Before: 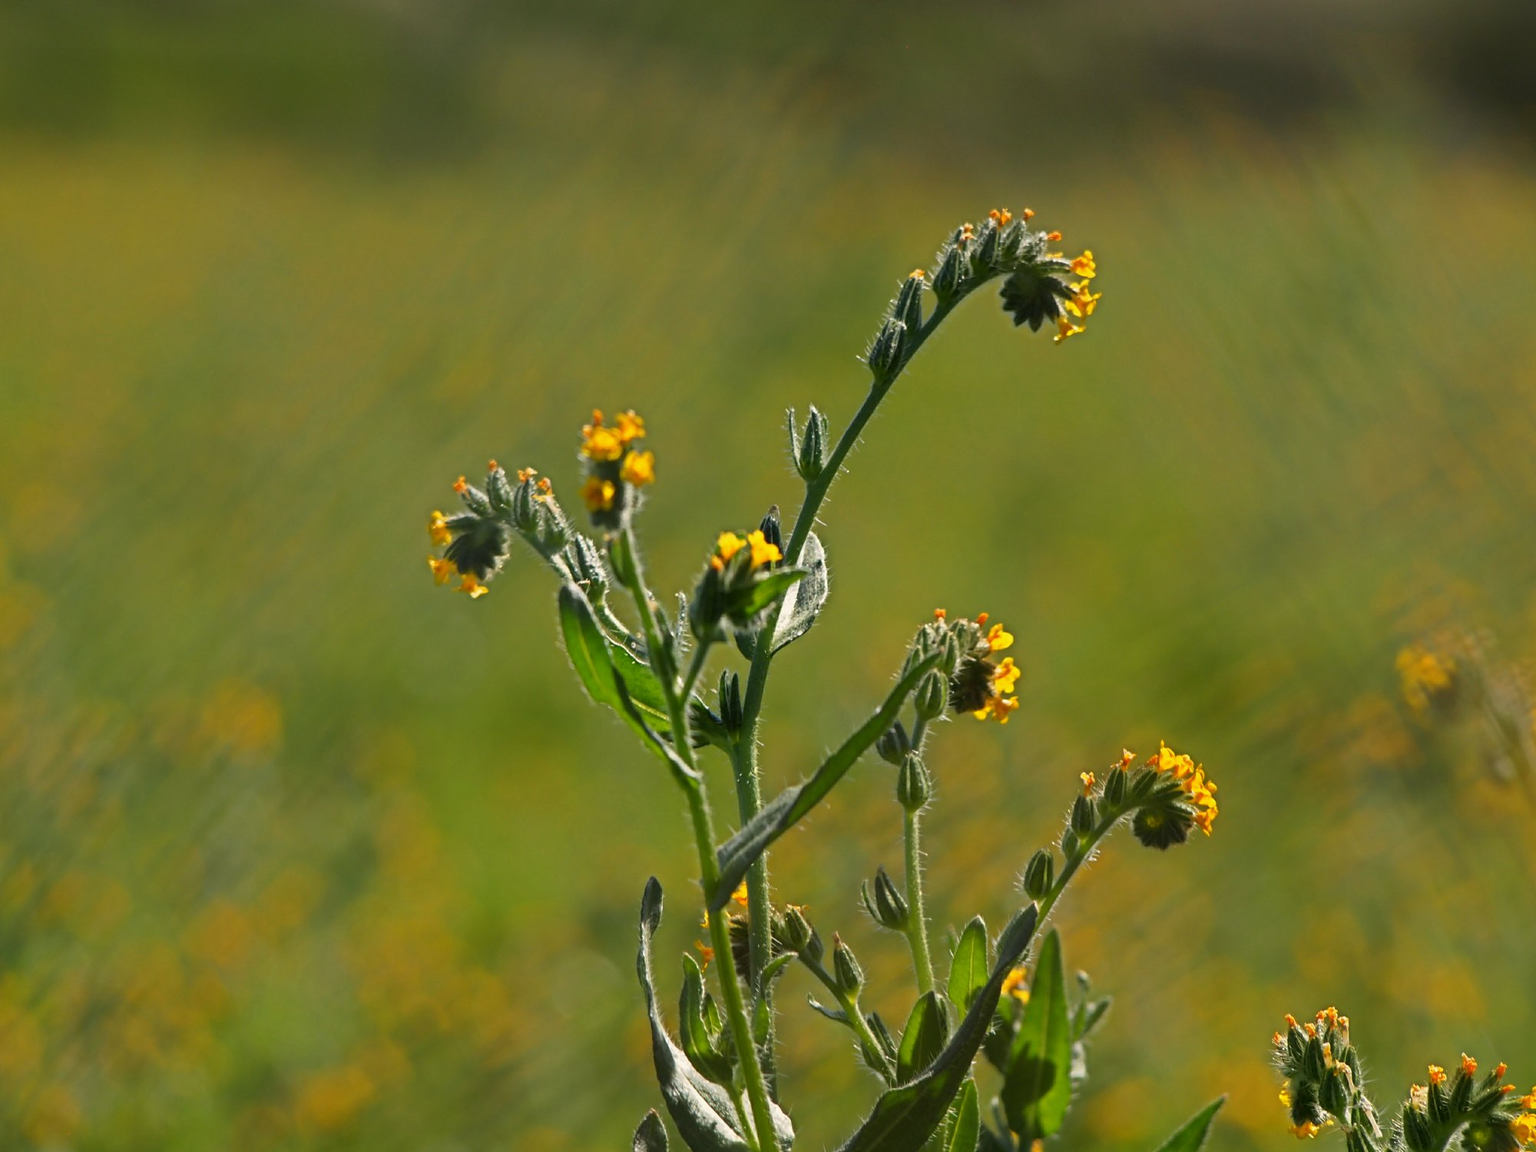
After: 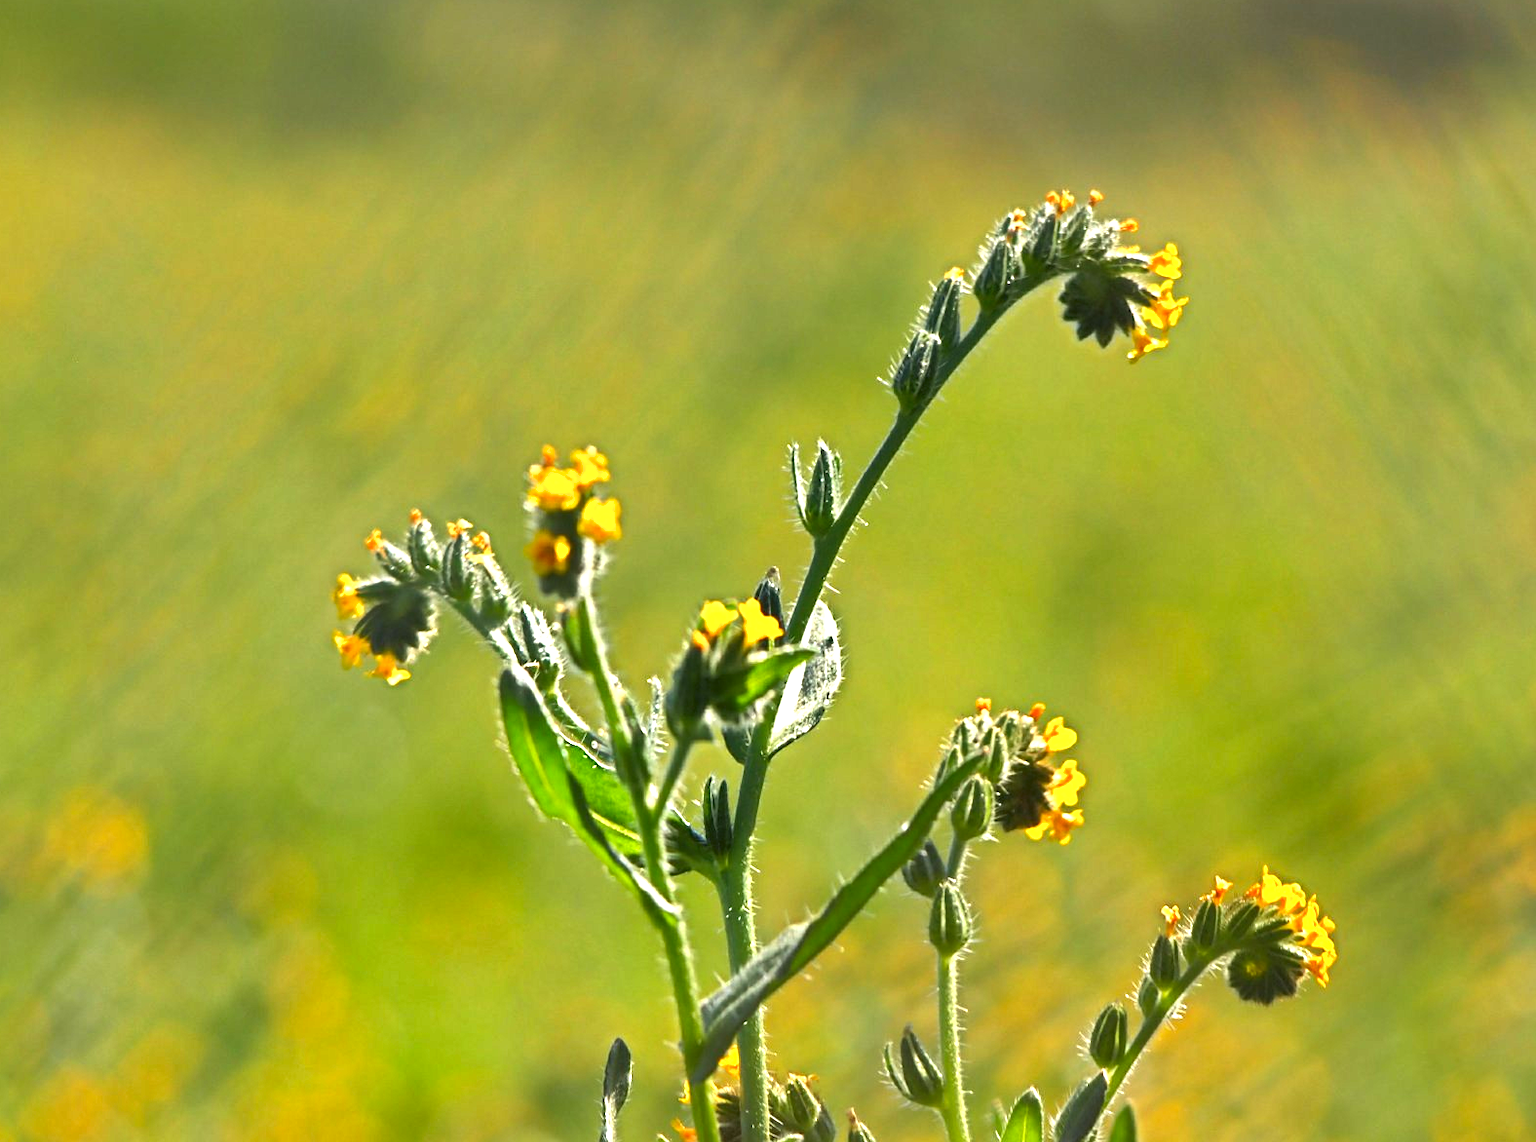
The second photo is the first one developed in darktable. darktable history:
exposure: black level correction 0, exposure 1.45 EV, compensate exposure bias true, compensate highlight preservation false
crop and rotate: left 10.77%, top 5.1%, right 10.41%, bottom 16.76%
shadows and highlights: shadows 60, soften with gaussian
